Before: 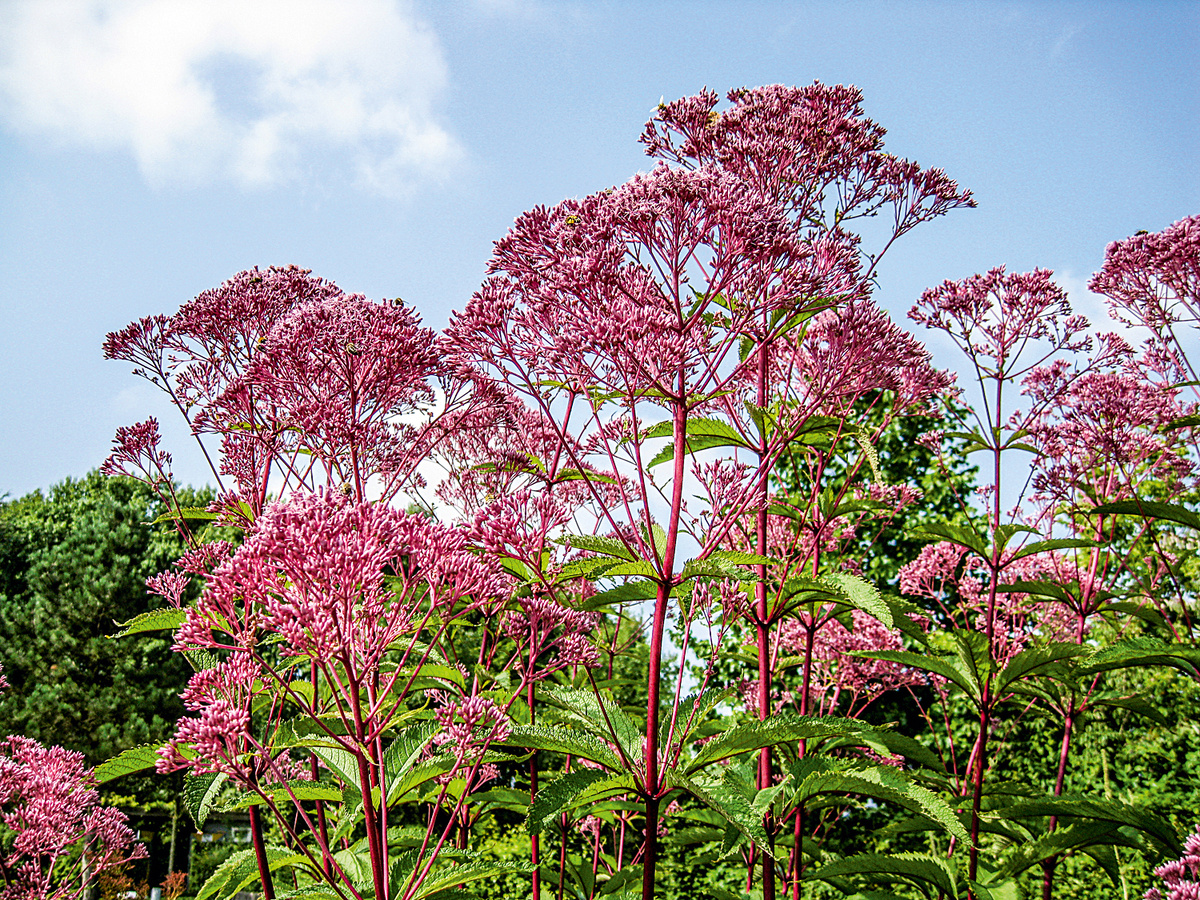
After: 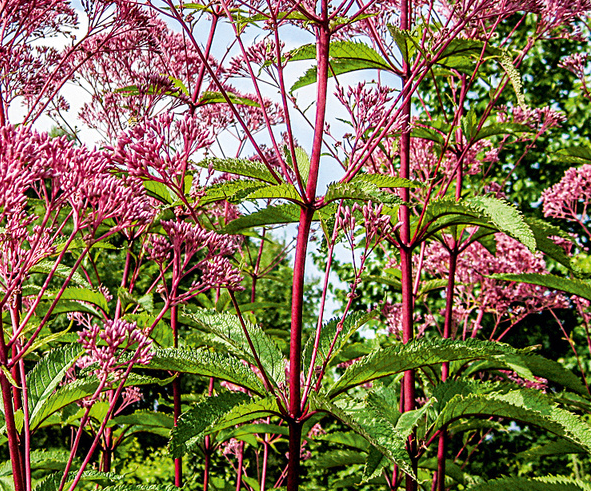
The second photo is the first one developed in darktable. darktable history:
crop: left 29.764%, top 41.9%, right 20.975%, bottom 3.49%
